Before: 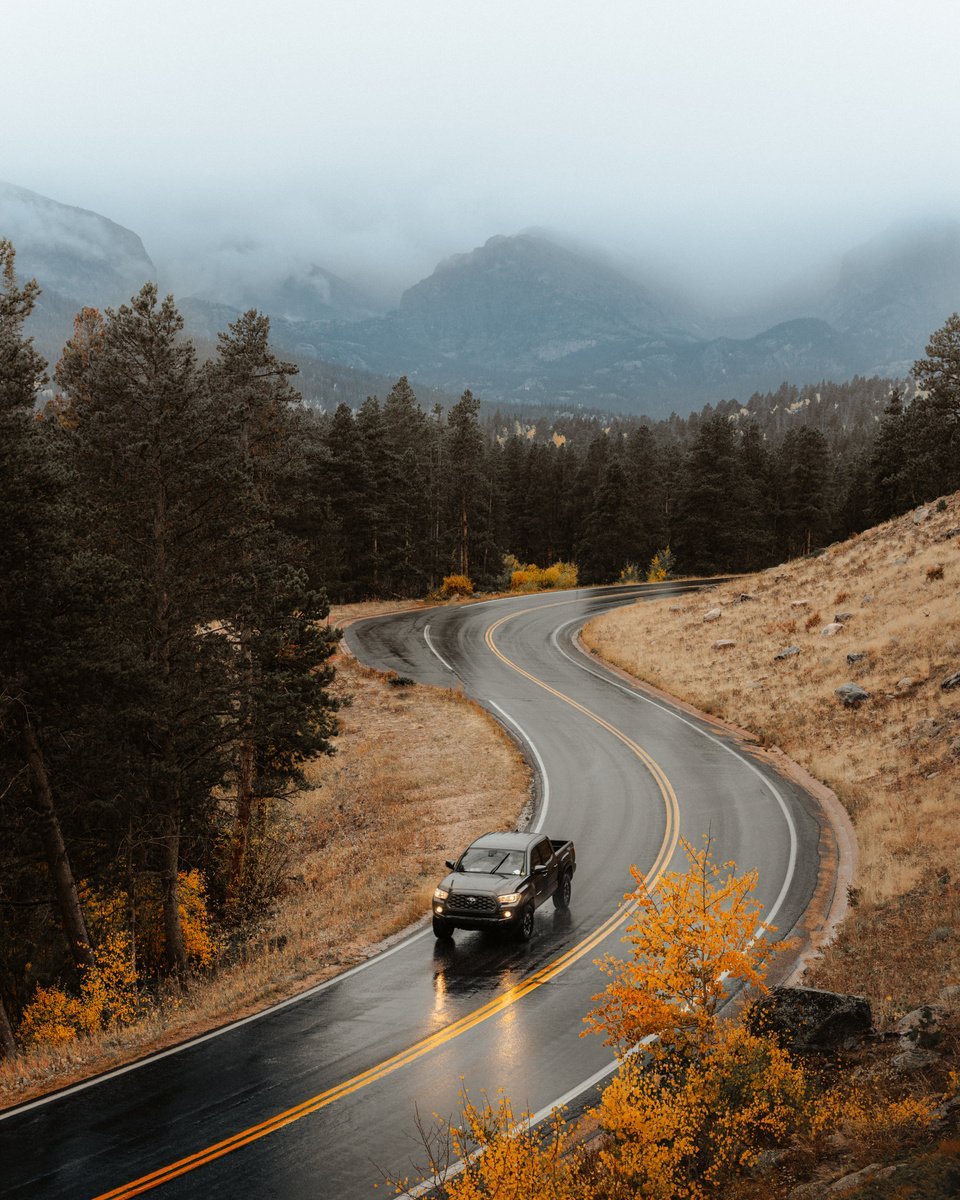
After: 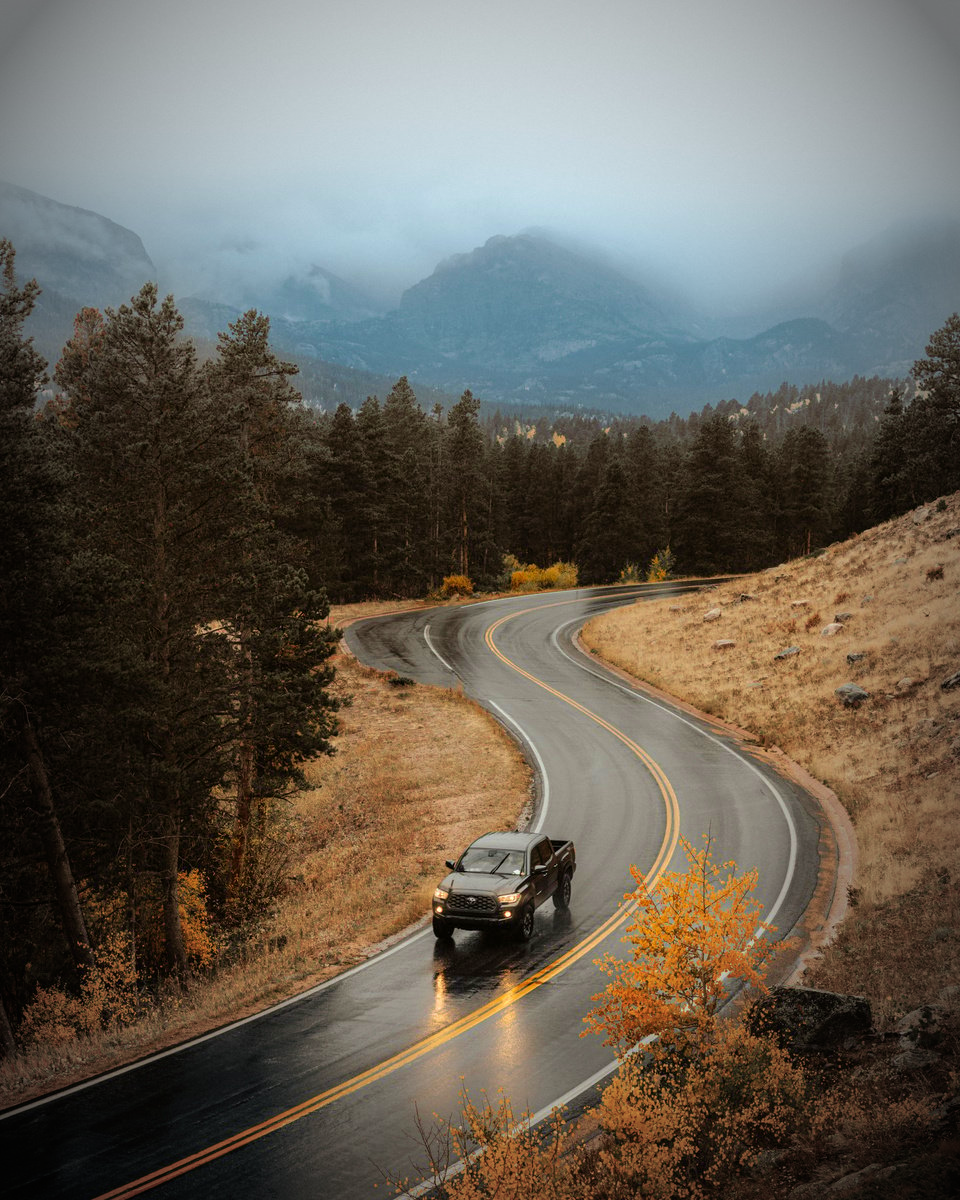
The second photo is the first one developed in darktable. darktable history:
velvia: strength 45%
vignetting: fall-off start 67.5%, fall-off radius 67.23%, brightness -0.813, automatic ratio true
